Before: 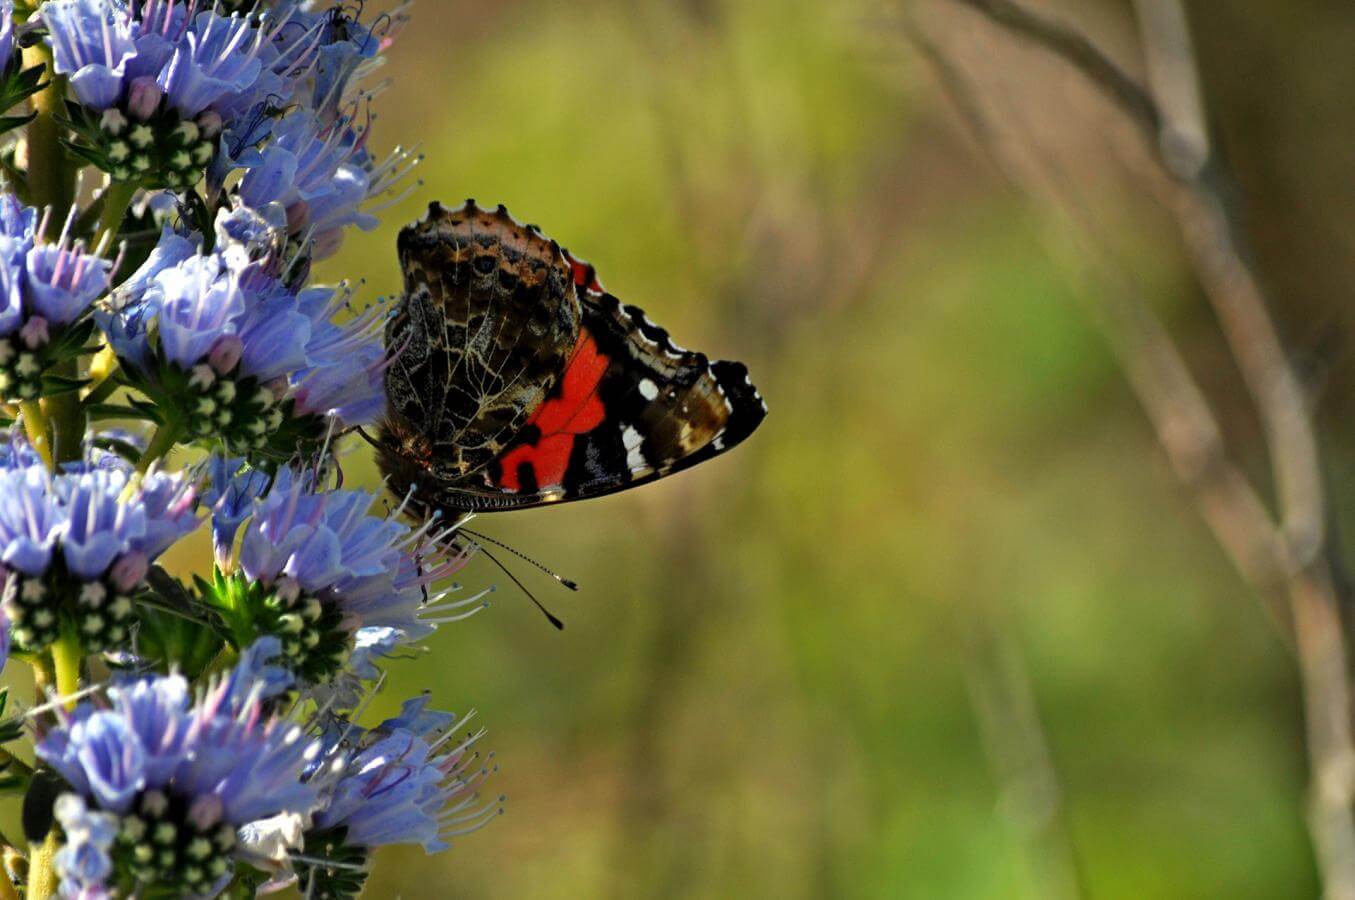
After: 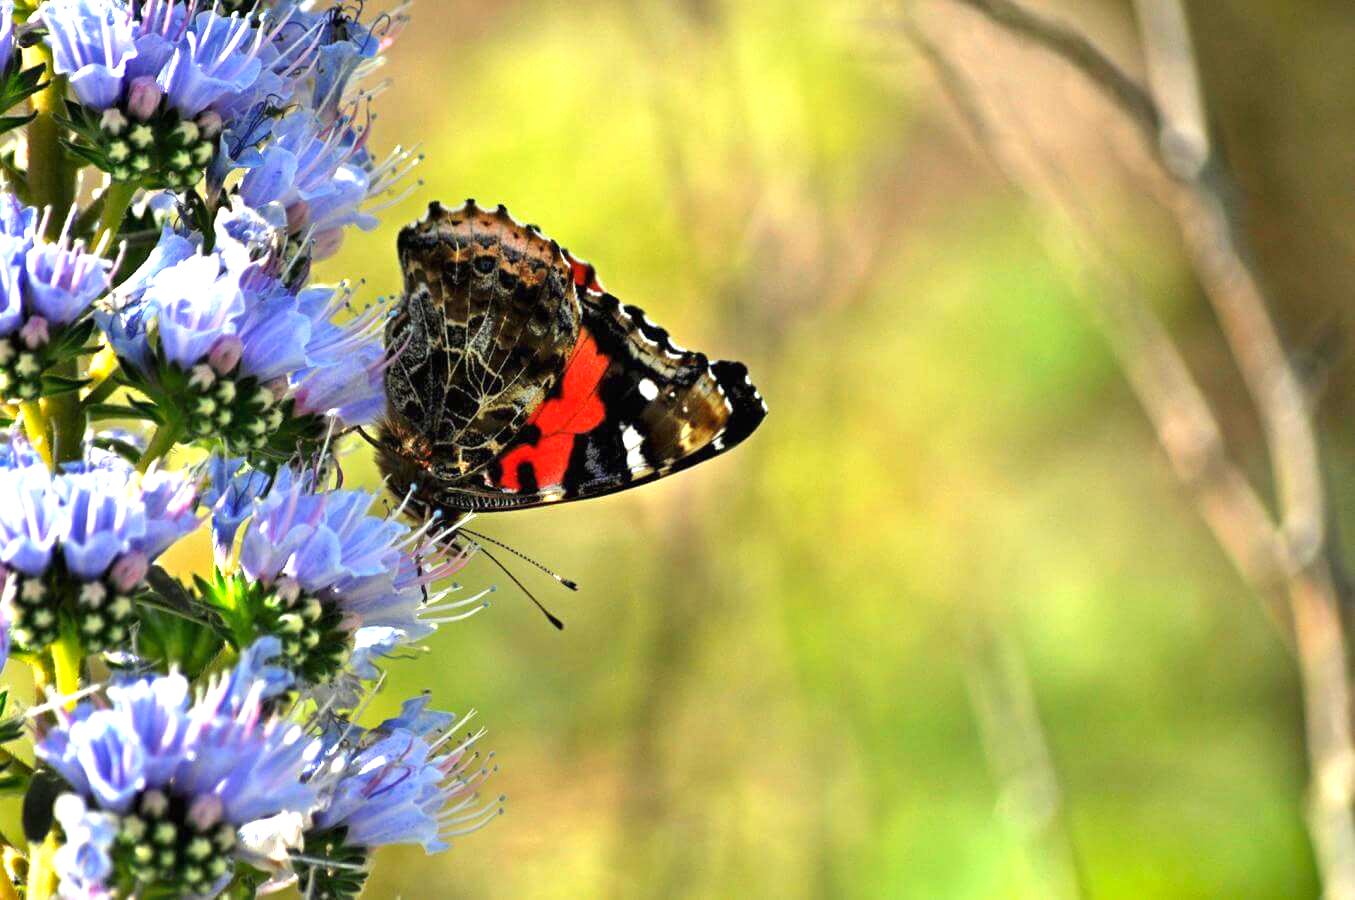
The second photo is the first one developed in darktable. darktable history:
exposure: black level correction 0, exposure 1.482 EV, compensate highlight preservation false
vignetting: fall-off start 96.32%, fall-off radius 99.09%, brightness -0.227, saturation 0.138, width/height ratio 0.611
